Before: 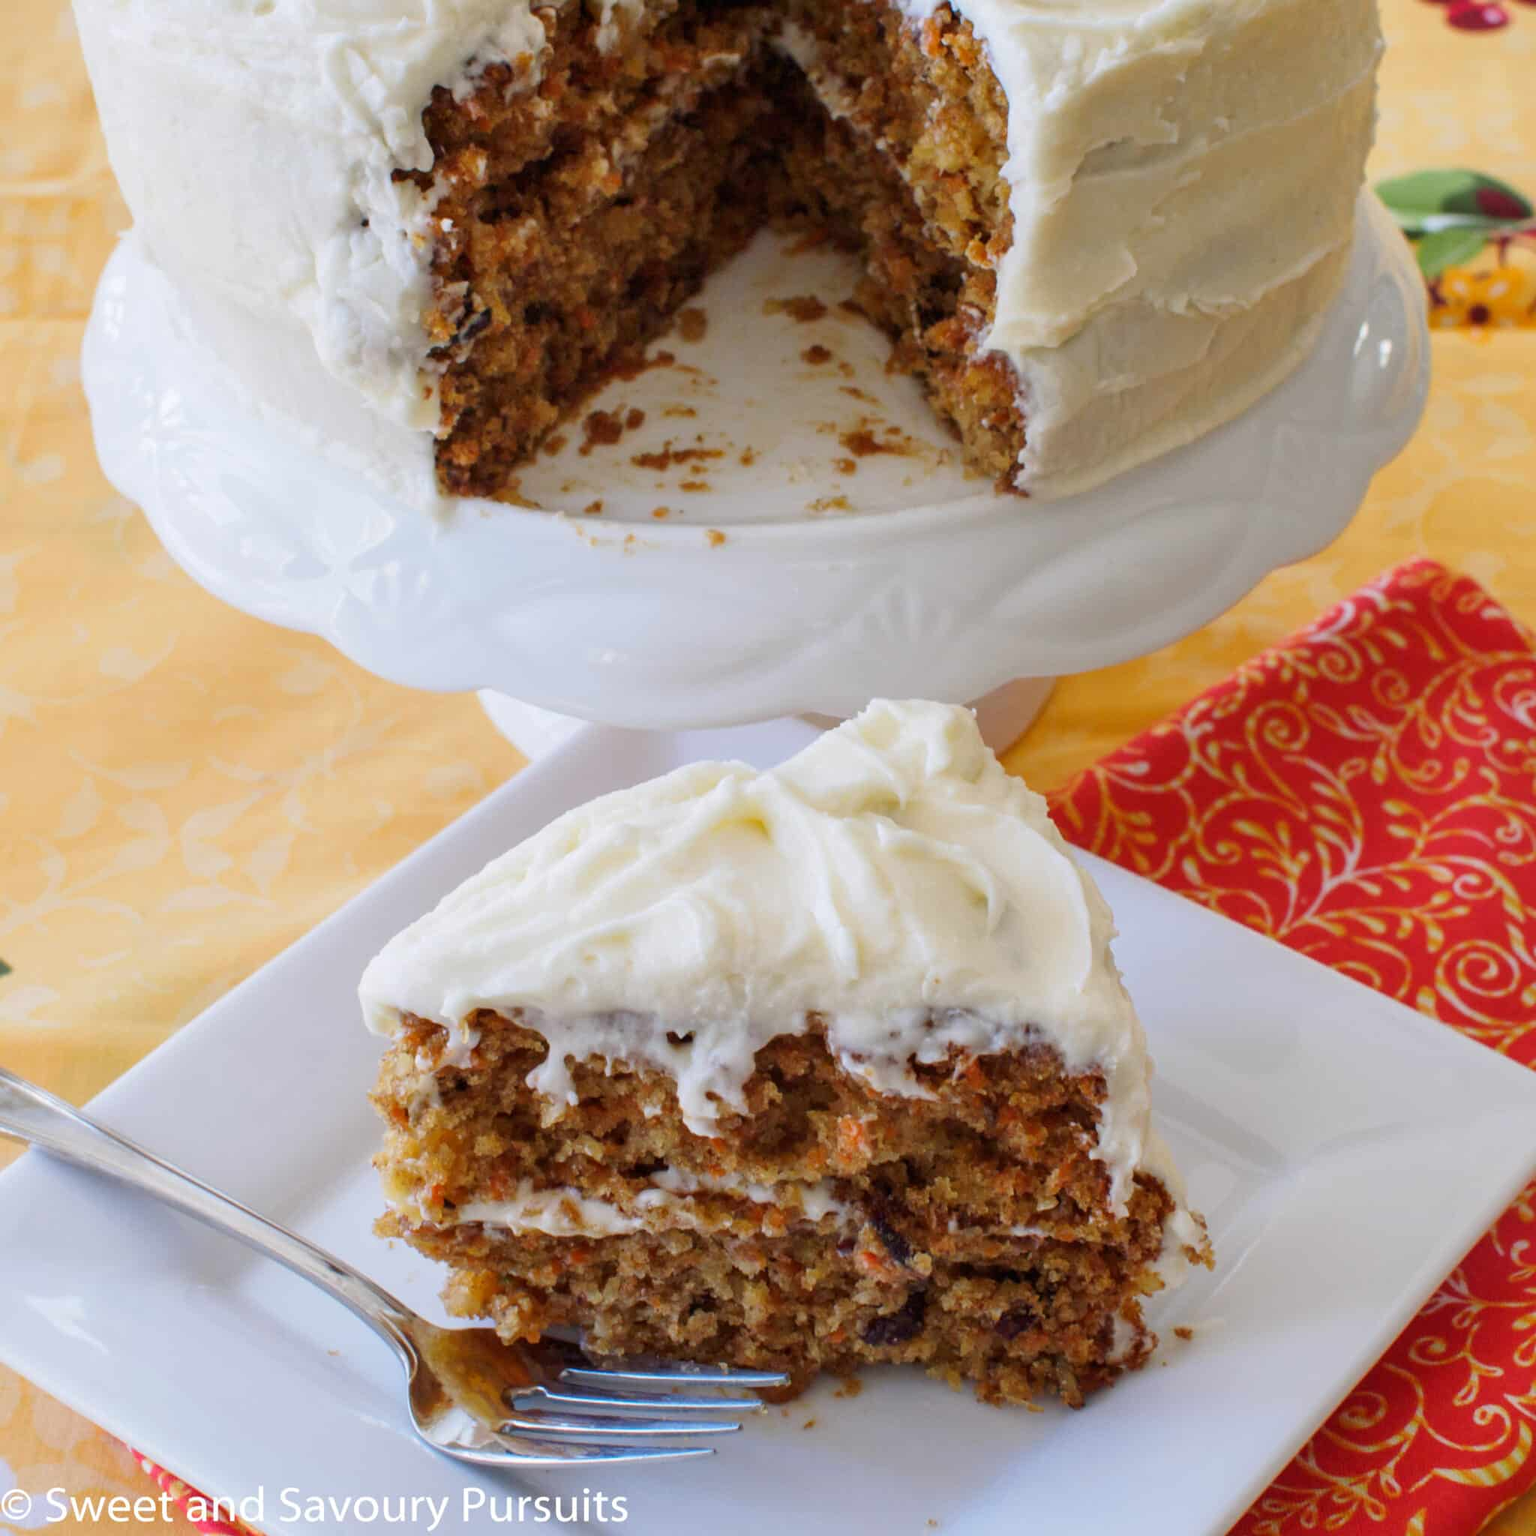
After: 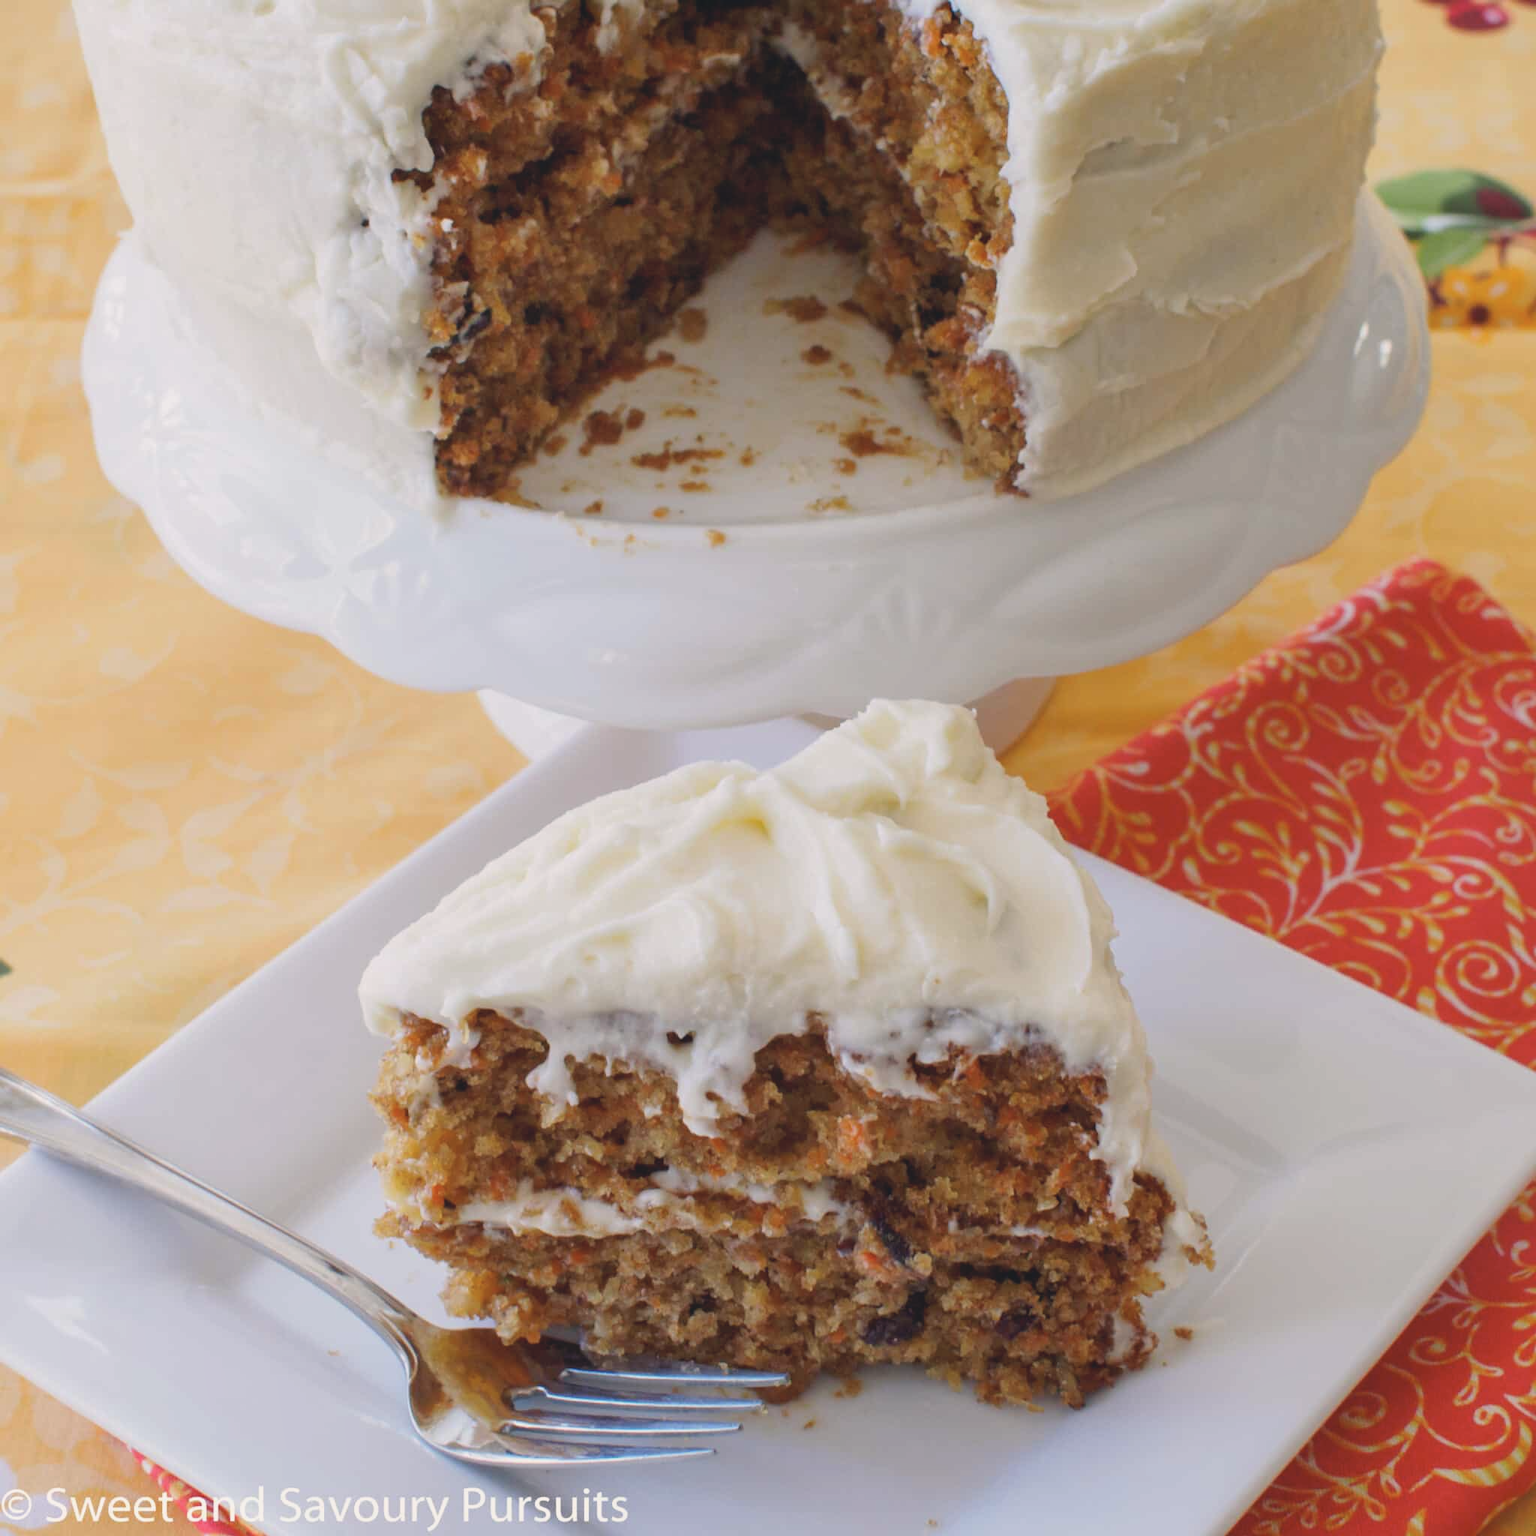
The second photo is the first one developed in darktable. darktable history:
color correction: highlights a* 2.75, highlights b* 5, shadows a* -2.04, shadows b* -4.84, saturation 0.8
vibrance: on, module defaults
local contrast: highlights 68%, shadows 68%, detail 82%, midtone range 0.325
